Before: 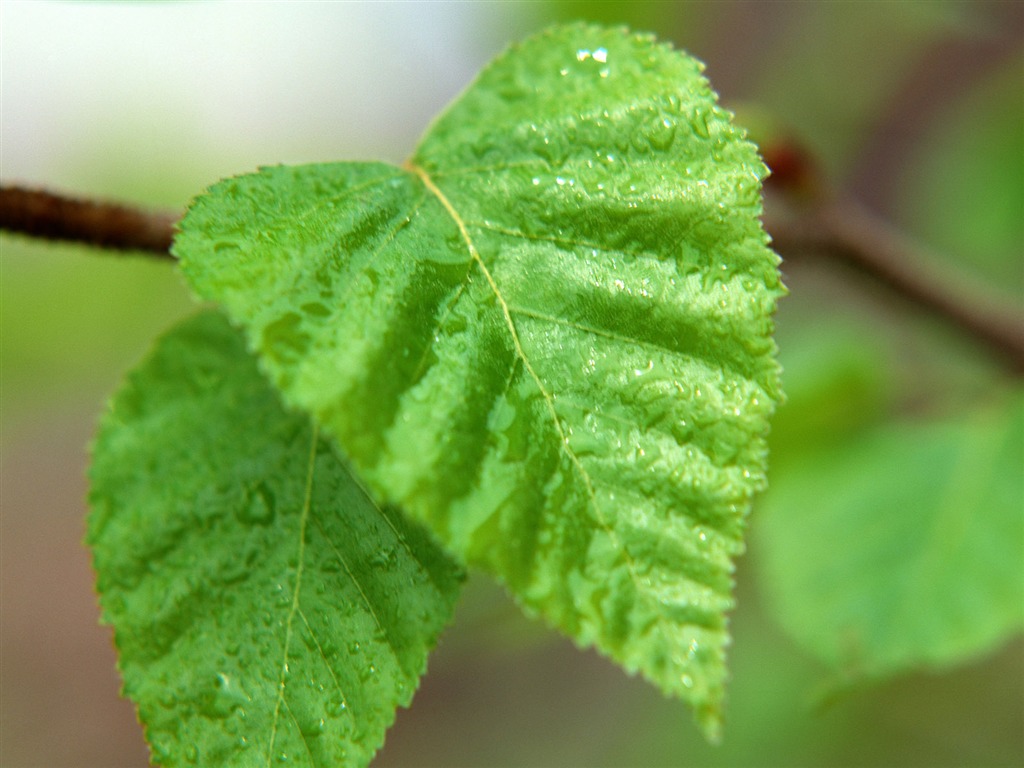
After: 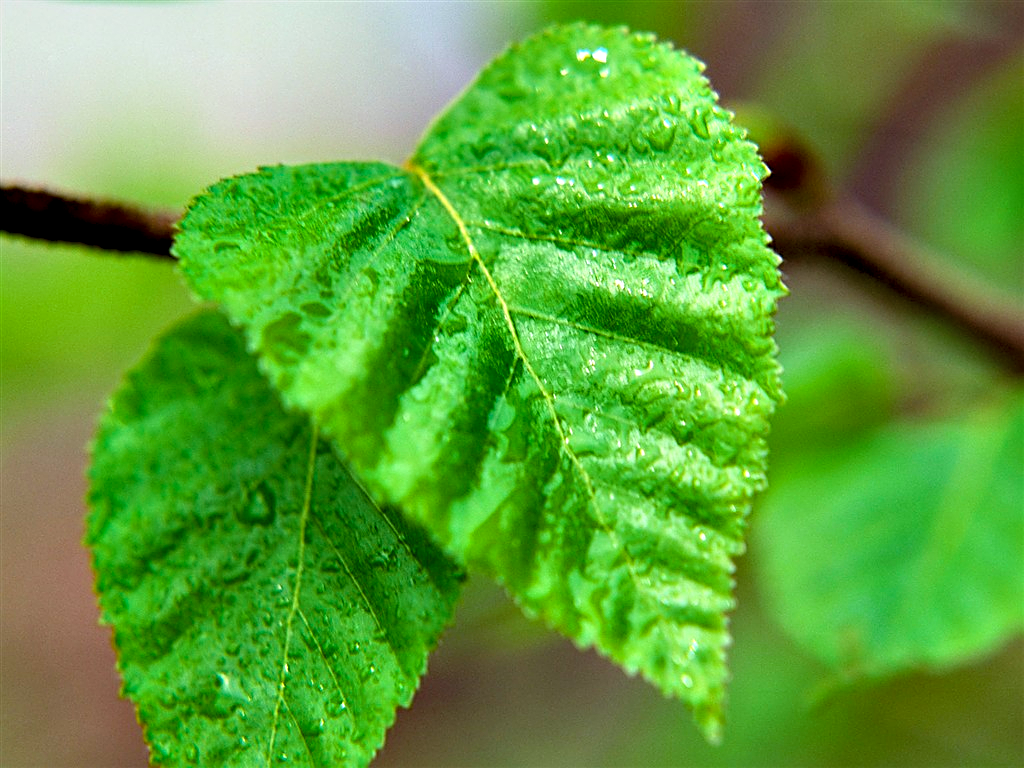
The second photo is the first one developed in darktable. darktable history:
sharpen: on, module defaults
color zones: curves: ch1 [(0.113, 0.438) (0.75, 0.5)]; ch2 [(0.12, 0.526) (0.75, 0.5)]
tone equalizer: -8 EV -0.002 EV, -7 EV 0.004 EV, -6 EV -0.018 EV, -5 EV 0.01 EV, -4 EV -0.02 EV, -3 EV 0.031 EV, -2 EV -0.078 EV, -1 EV -0.311 EV, +0 EV -0.565 EV, edges refinement/feathering 500, mask exposure compensation -1.57 EV, preserve details guided filter
contrast equalizer: y [[0.627 ×6], [0.563 ×6], [0 ×6], [0 ×6], [0 ×6]]
color balance rgb: power › luminance 3.196%, power › hue 234.41°, perceptual saturation grading › global saturation 29.819%, global vibrance 20%
